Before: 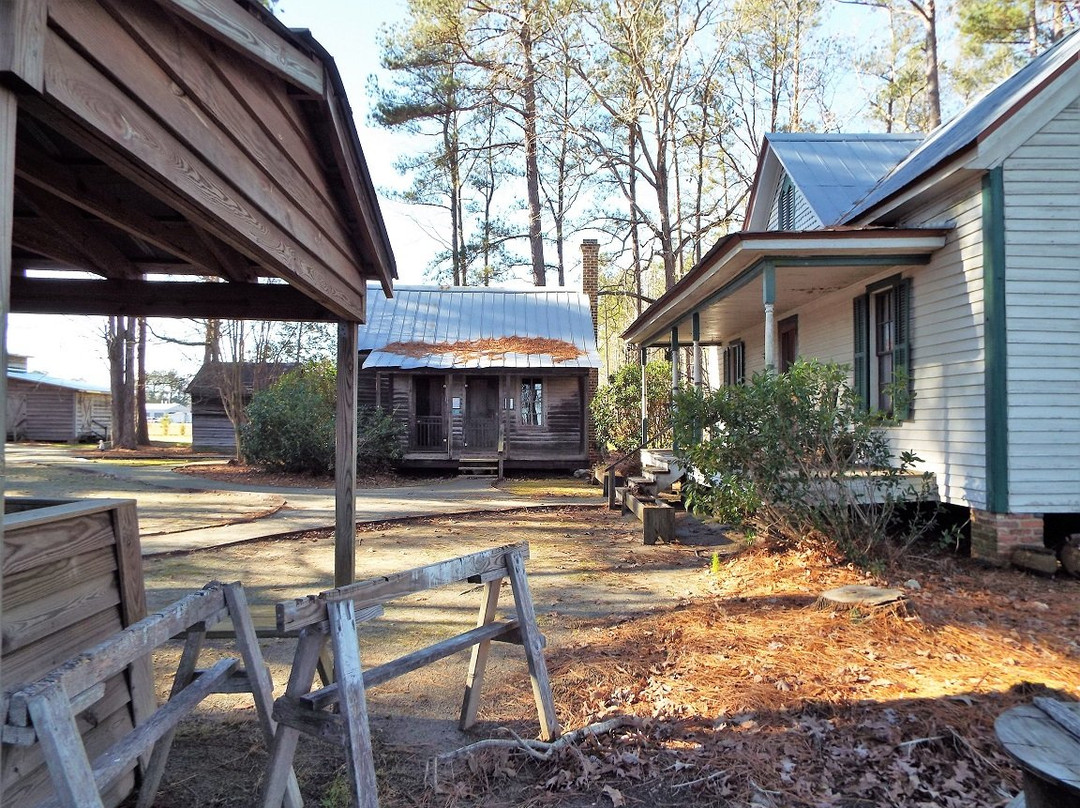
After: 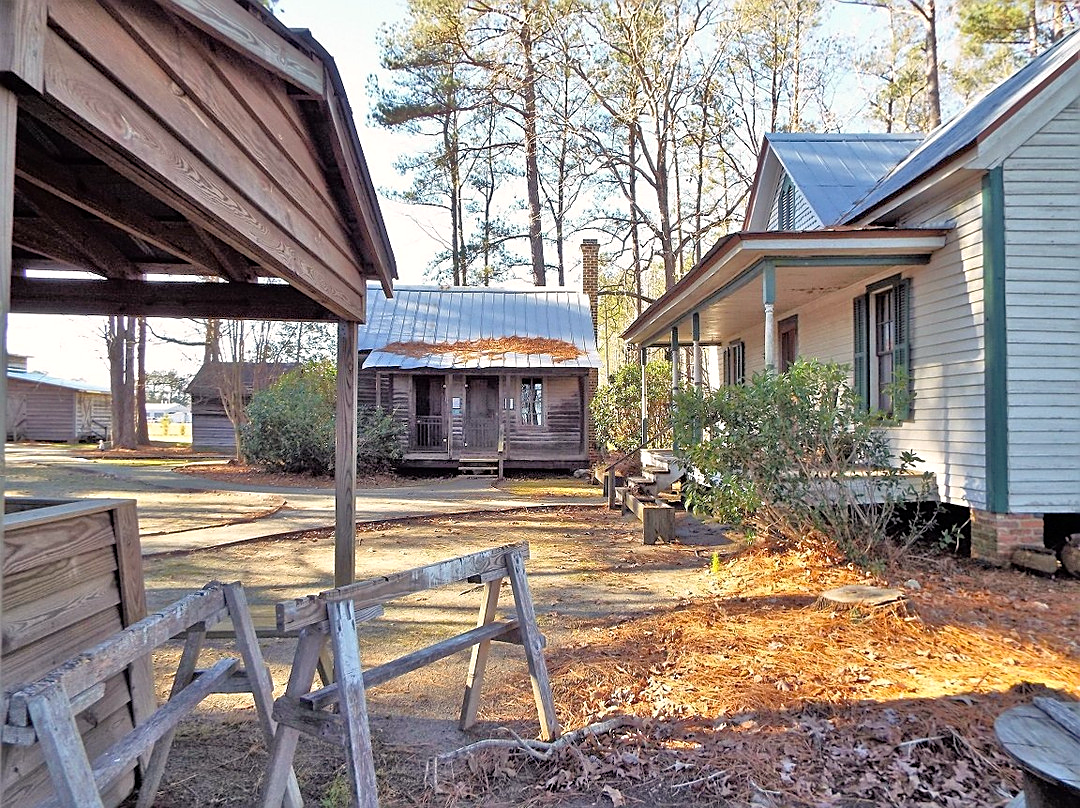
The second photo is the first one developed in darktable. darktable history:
sharpen: on, module defaults
tone equalizer: -7 EV 0.154 EV, -6 EV 0.602 EV, -5 EV 1.18 EV, -4 EV 1.37 EV, -3 EV 1.15 EV, -2 EV 0.6 EV, -1 EV 0.157 EV
color calibration: output R [1.063, -0.012, -0.003, 0], output B [-0.079, 0.047, 1, 0], illuminant same as pipeline (D50), adaptation none (bypass), x 0.331, y 0.334, temperature 5003.45 K, saturation algorithm version 1 (2020)
